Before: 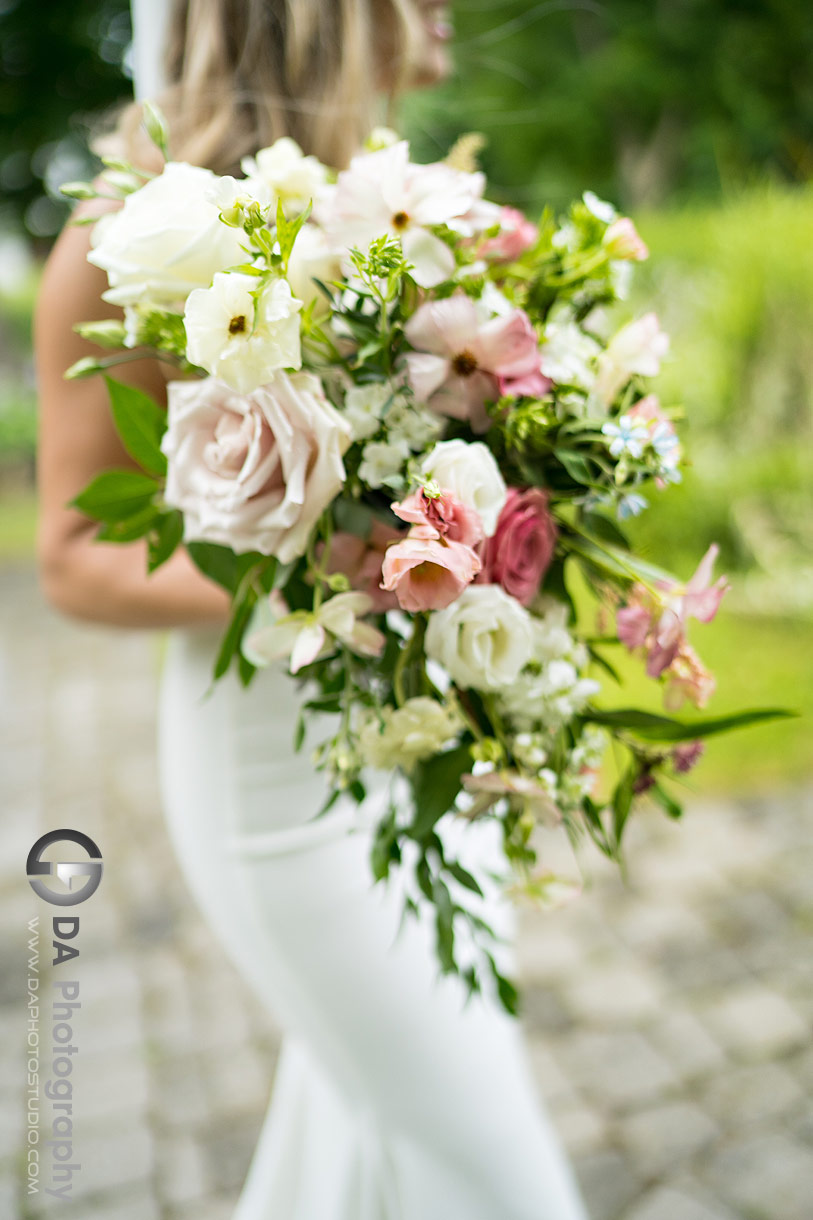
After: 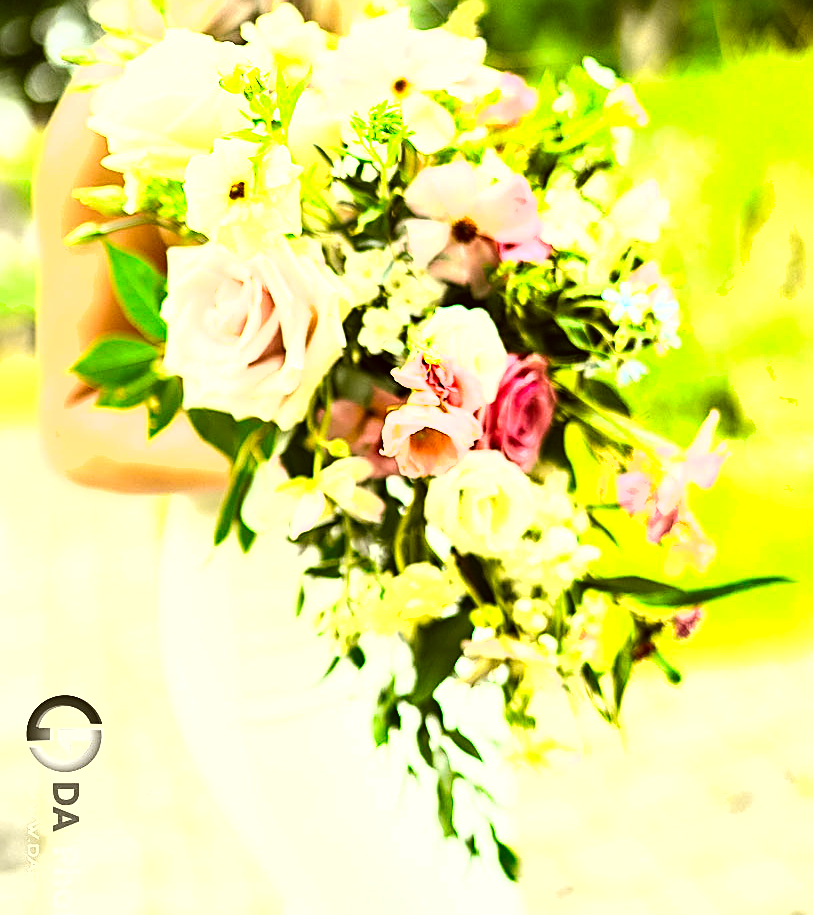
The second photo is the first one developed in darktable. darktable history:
exposure: black level correction 0, exposure 1 EV, compensate exposure bias true, compensate highlight preservation false
shadows and highlights: radius 125.46, shadows 30.51, highlights -30.51, low approximation 0.01, soften with gaussian
color correction: highlights a* -1.43, highlights b* 10.12, shadows a* 0.395, shadows b* 19.35
tone curve: curves: ch0 [(0, 0) (0.087, 0.054) (0.281, 0.245) (0.532, 0.514) (0.835, 0.818) (0.994, 0.955)]; ch1 [(0, 0) (0.27, 0.195) (0.406, 0.435) (0.452, 0.474) (0.495, 0.5) (0.514, 0.508) (0.537, 0.556) (0.654, 0.689) (1, 1)]; ch2 [(0, 0) (0.269, 0.299) (0.459, 0.441) (0.498, 0.499) (0.523, 0.52) (0.551, 0.549) (0.633, 0.625) (0.659, 0.681) (0.718, 0.764) (1, 1)], color space Lab, independent channels, preserve colors none
color balance: contrast 10%
sharpen: on, module defaults
tone equalizer: -8 EV -0.75 EV, -7 EV -0.7 EV, -6 EV -0.6 EV, -5 EV -0.4 EV, -3 EV 0.4 EV, -2 EV 0.6 EV, -1 EV 0.7 EV, +0 EV 0.75 EV, edges refinement/feathering 500, mask exposure compensation -1.57 EV, preserve details no
crop: top 11.038%, bottom 13.962%
